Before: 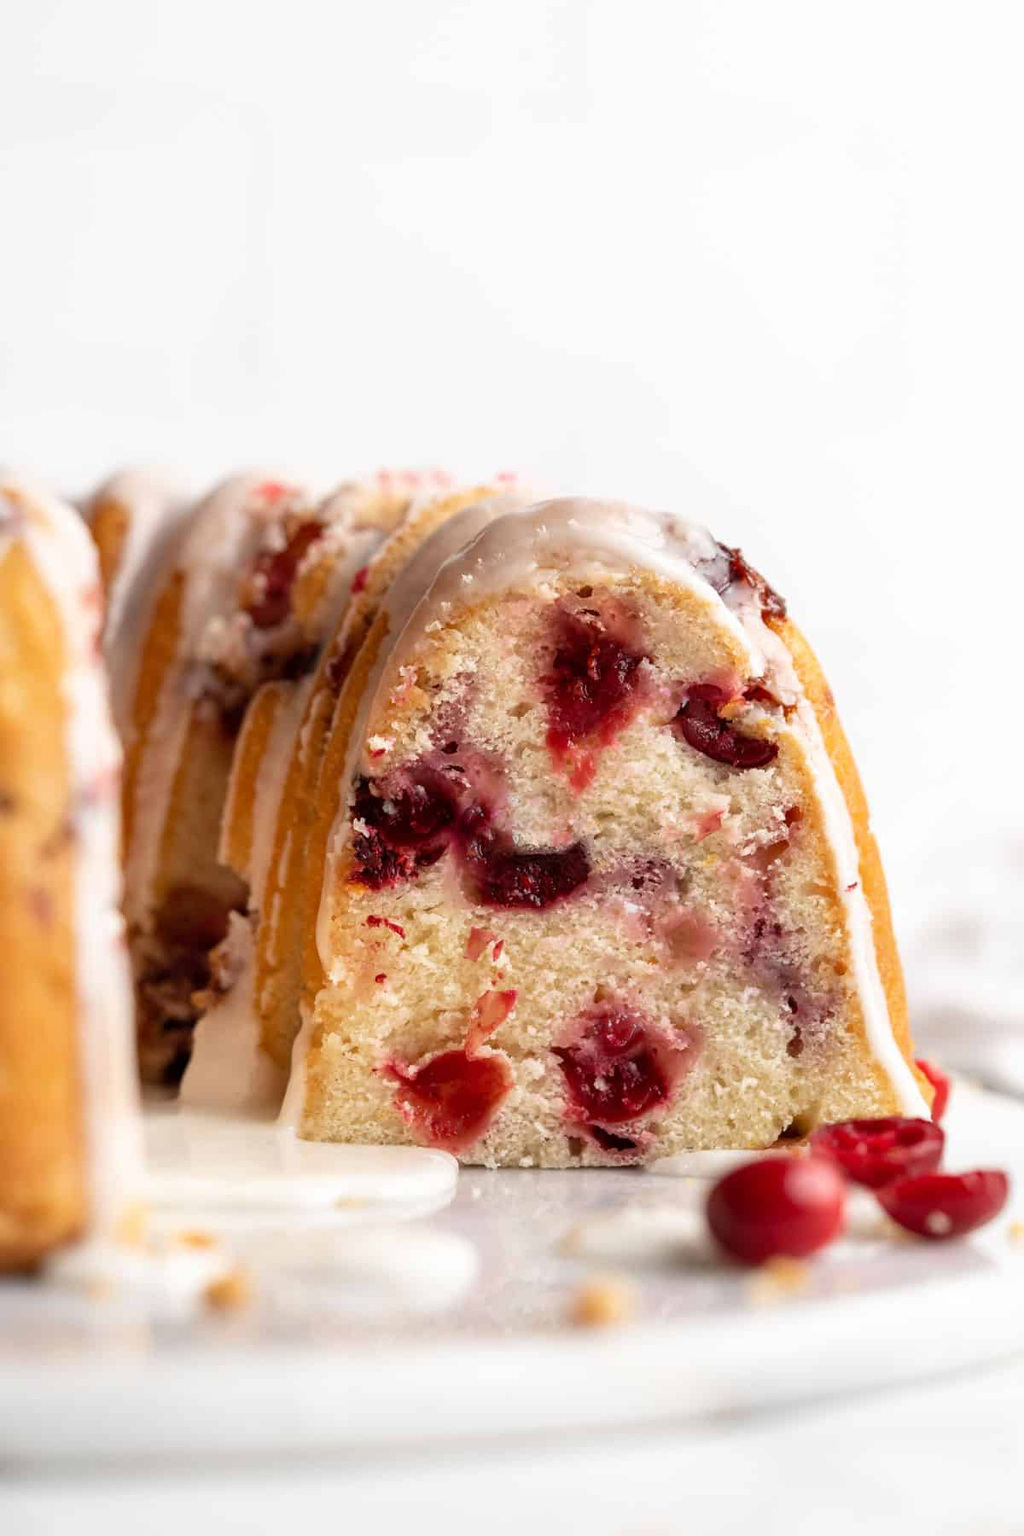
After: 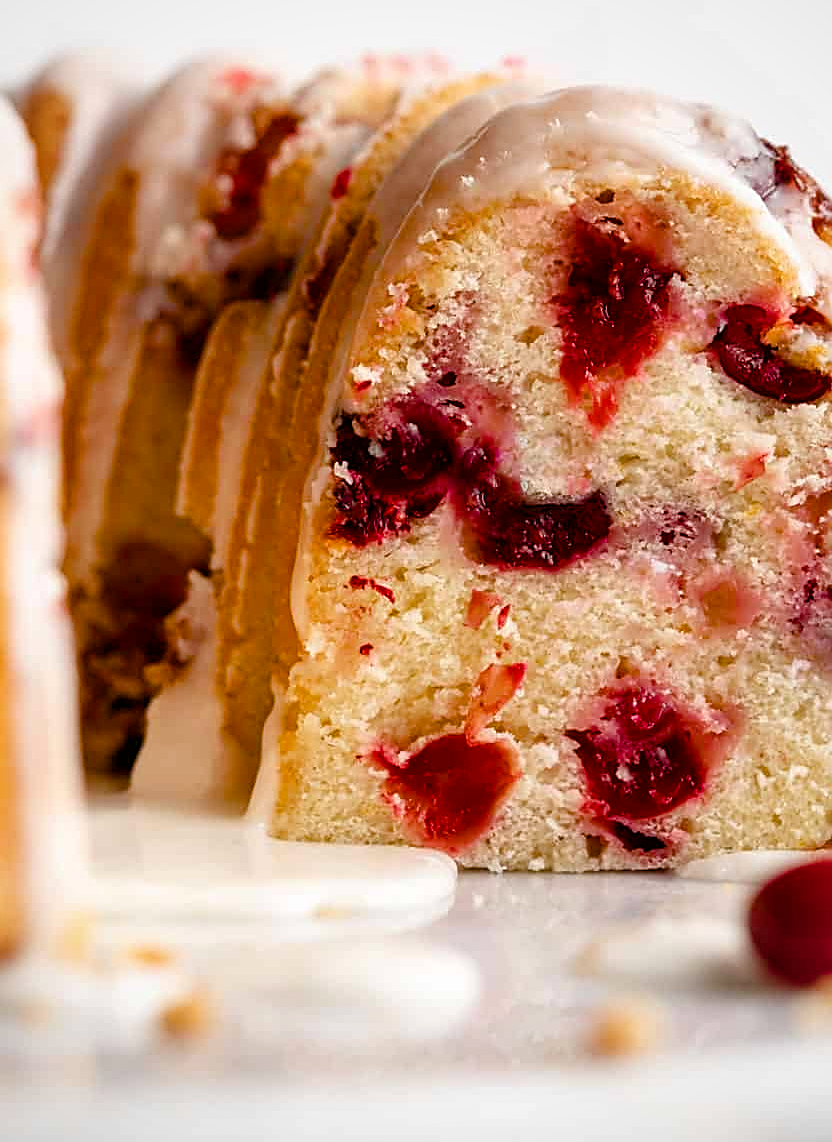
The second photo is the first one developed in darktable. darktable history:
crop: left 6.724%, top 27.653%, right 23.925%, bottom 8.857%
vignetting: brightness -0.176, saturation -0.31, center (-0.031, -0.048), unbound false
sharpen: amount 0.557
color balance rgb: shadows lift › chroma 0.926%, shadows lift › hue 114.59°, perceptual saturation grading › global saturation 46.275%, perceptual saturation grading › highlights -50.128%, perceptual saturation grading › shadows 31%, global vibrance 20%
